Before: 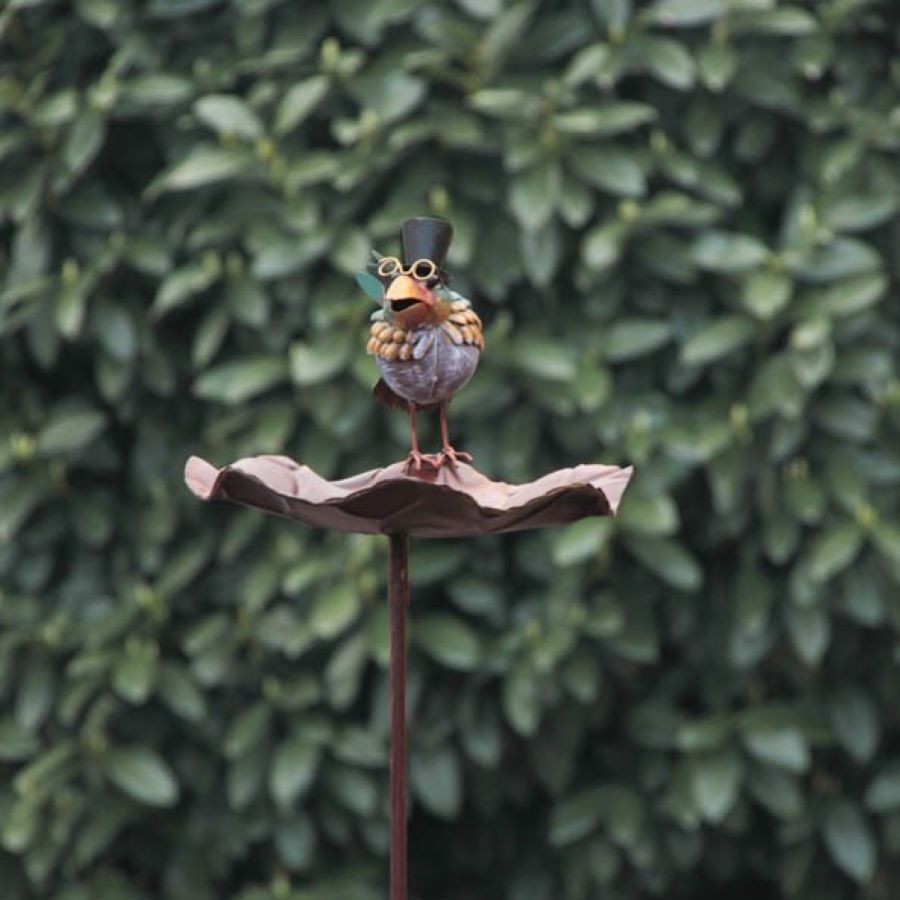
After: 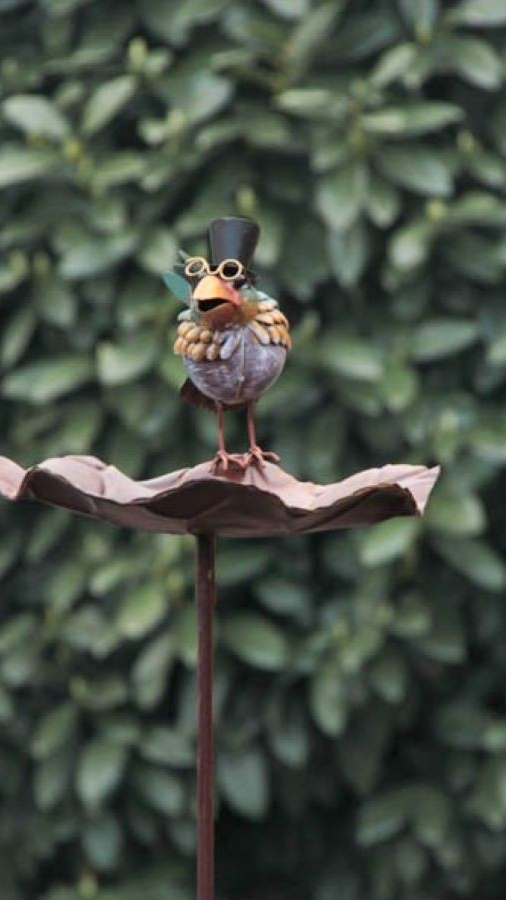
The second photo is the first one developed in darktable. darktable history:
crop: left 21.496%, right 22.254%
local contrast: mode bilateral grid, contrast 20, coarseness 50, detail 120%, midtone range 0.2
